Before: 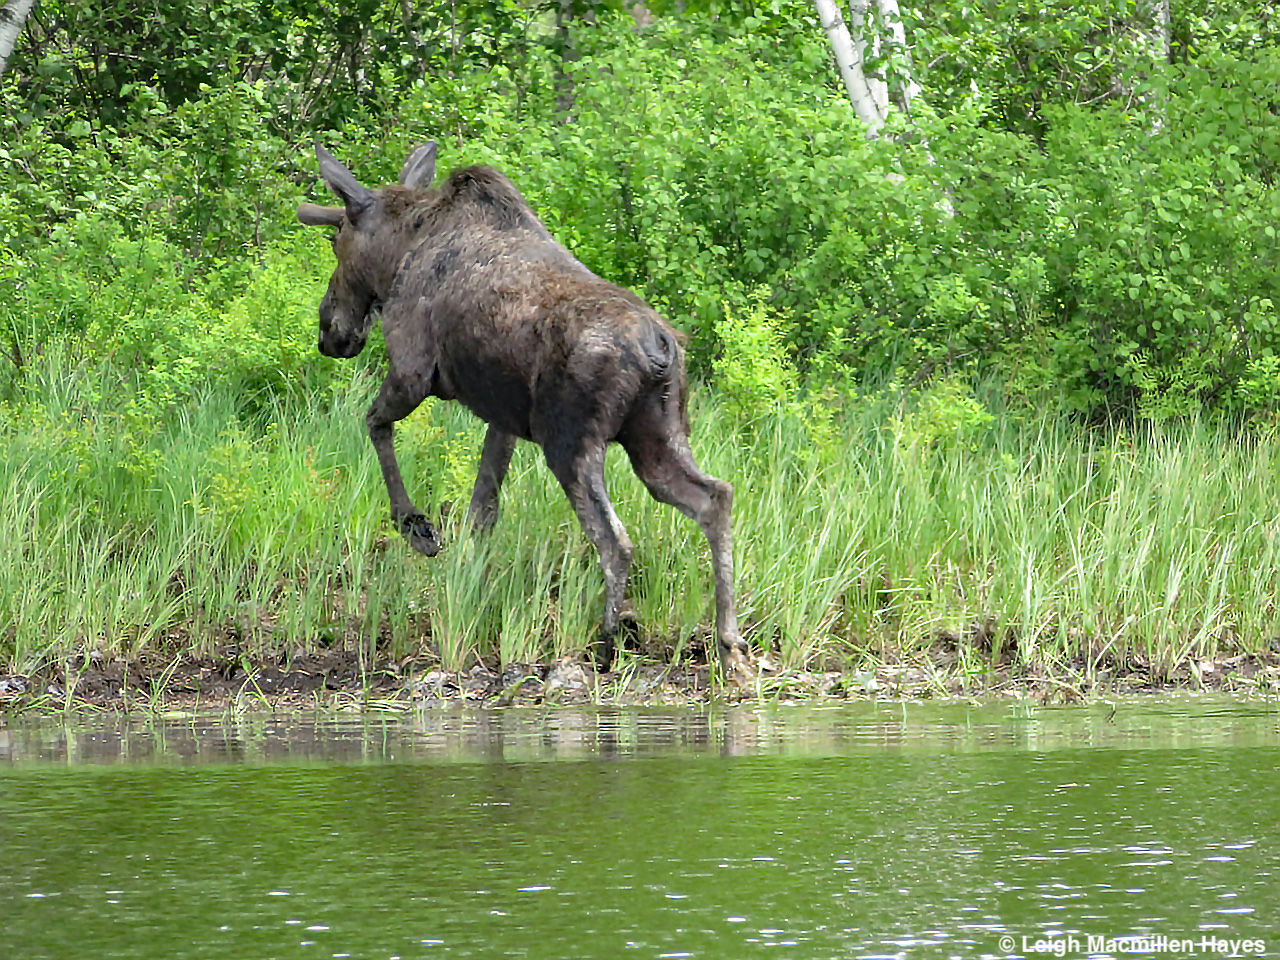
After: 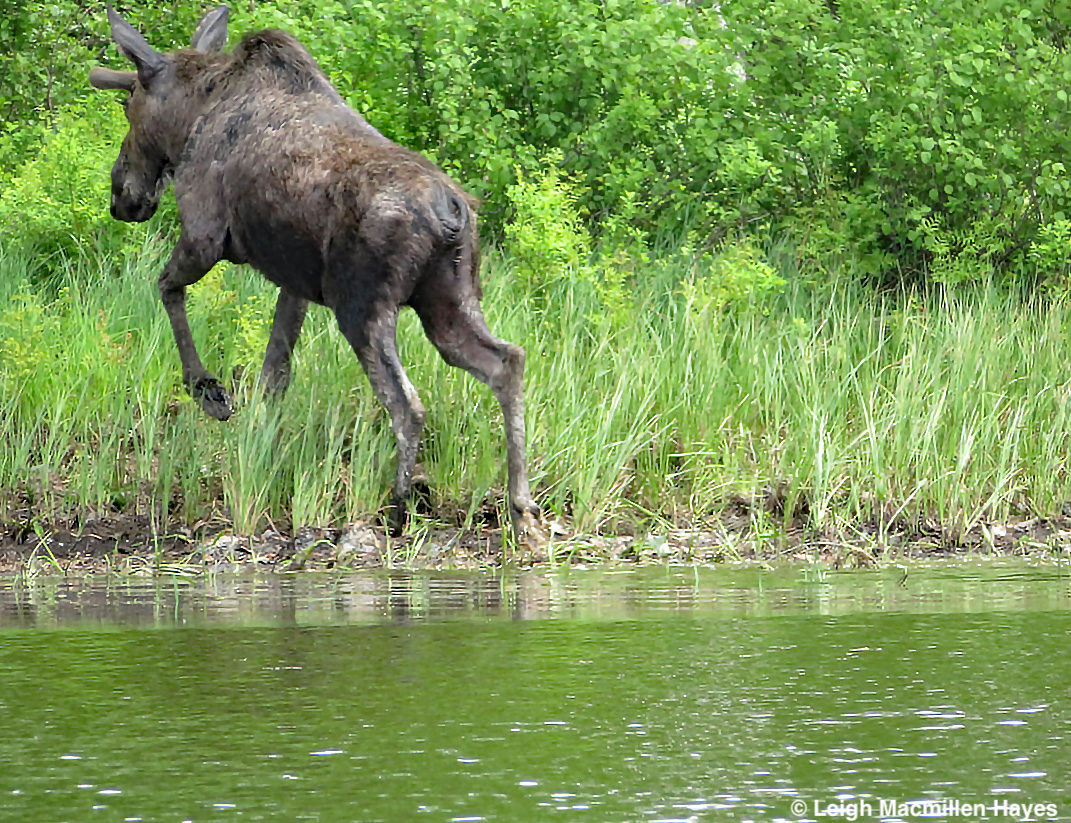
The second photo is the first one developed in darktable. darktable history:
crop: left 16.315%, top 14.246%
shadows and highlights: radius 331.84, shadows 53.55, highlights -100, compress 94.63%, highlights color adjustment 73.23%, soften with gaussian
